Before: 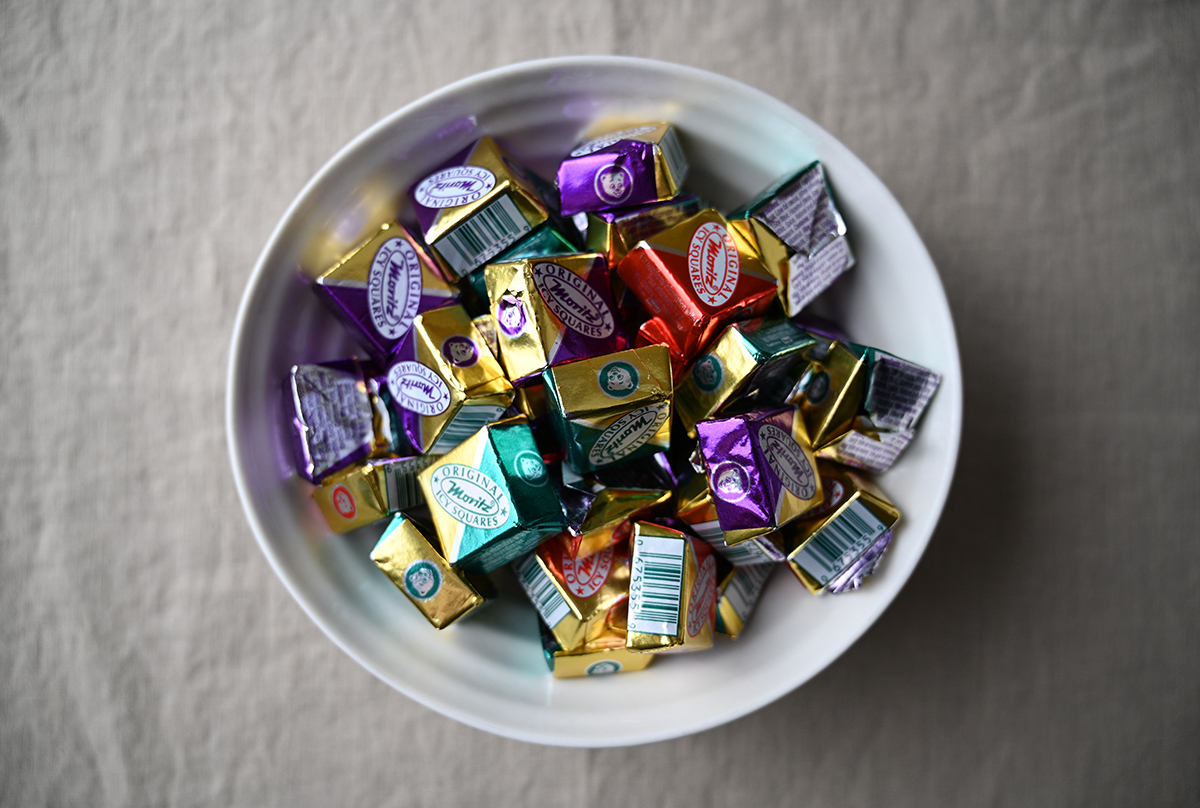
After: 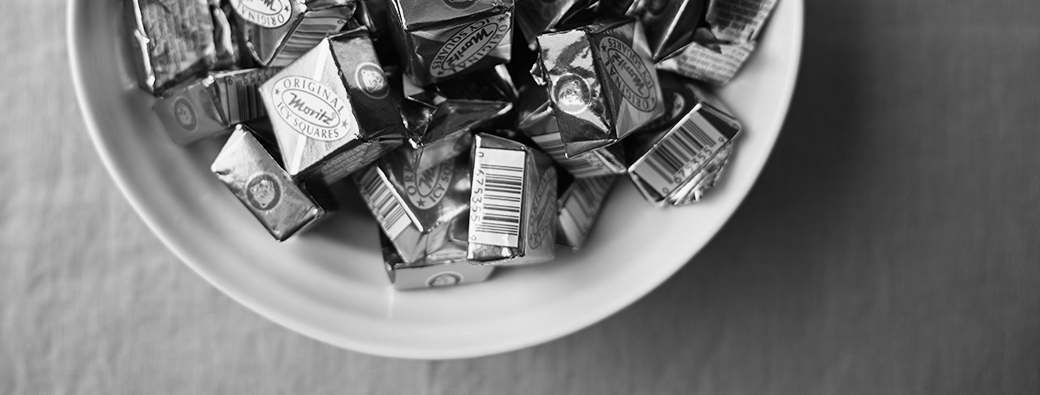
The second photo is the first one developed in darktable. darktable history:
velvia: on, module defaults
crop and rotate: left 13.306%, top 48.129%, bottom 2.928%
color calibration: output gray [0.21, 0.42, 0.37, 0], gray › normalize channels true, illuminant same as pipeline (D50), adaptation XYZ, x 0.346, y 0.359, gamut compression 0
contrast brightness saturation: contrast 0.07, brightness 0.08, saturation 0.18
